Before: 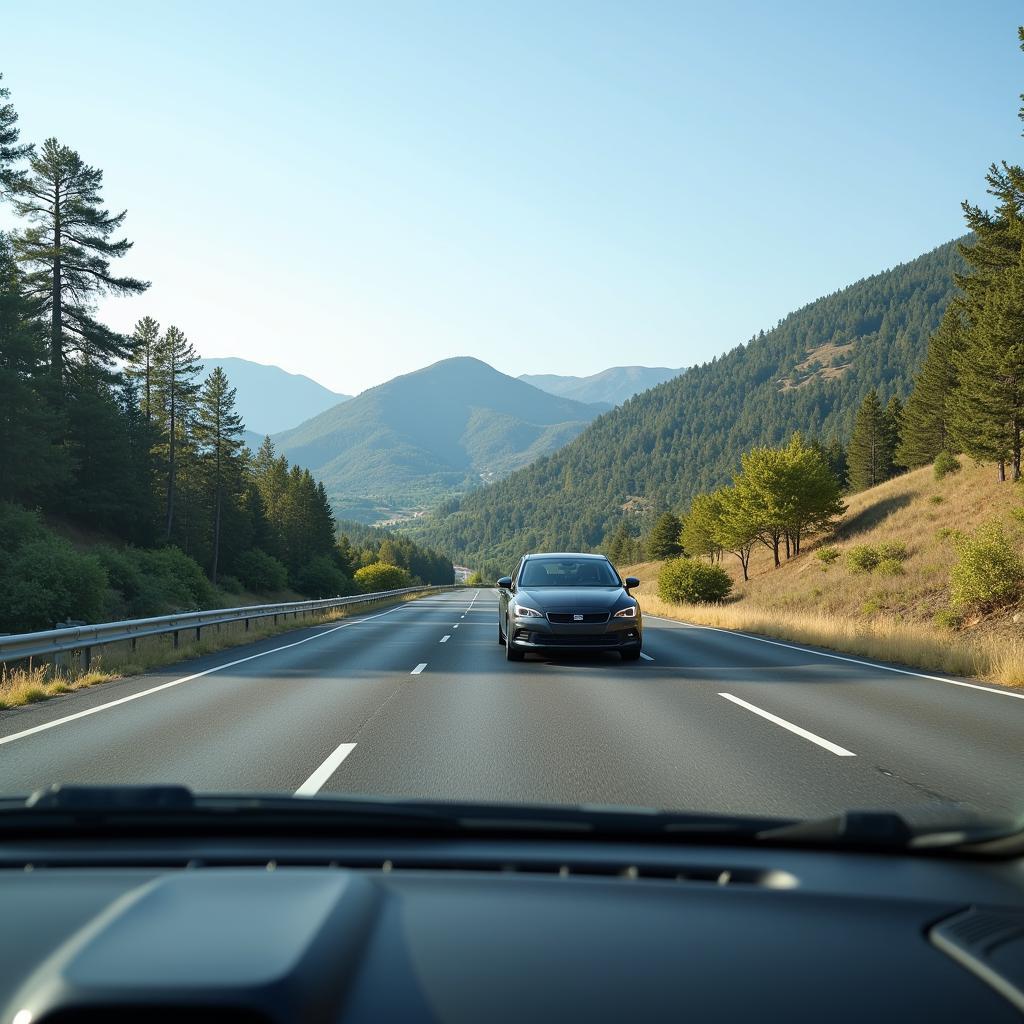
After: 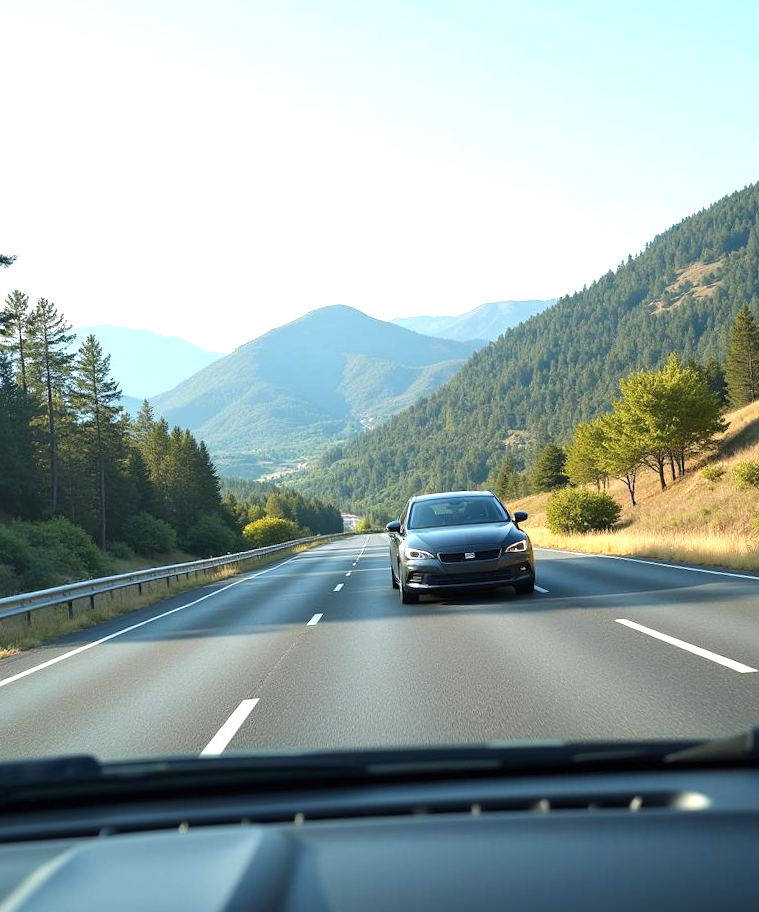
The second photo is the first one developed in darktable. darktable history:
exposure: exposure 0.722 EV, compensate highlight preservation false
rotate and perspective: rotation -4.57°, crop left 0.054, crop right 0.944, crop top 0.087, crop bottom 0.914
crop: left 9.88%, right 12.664%
